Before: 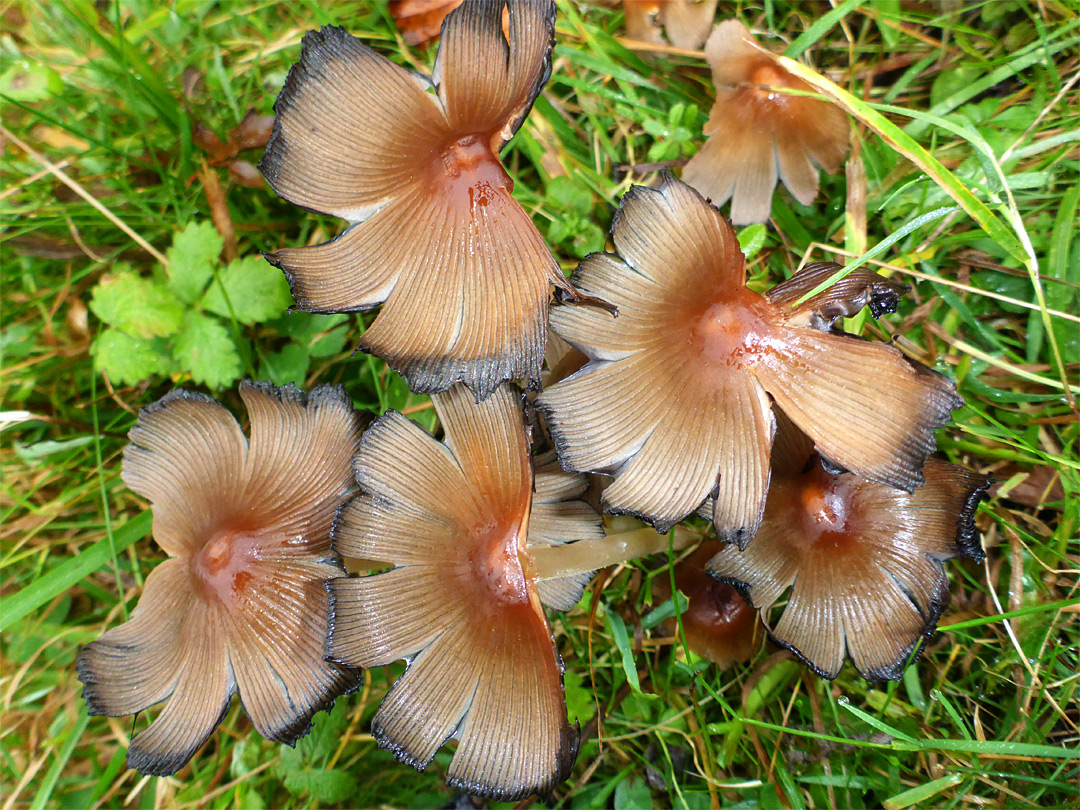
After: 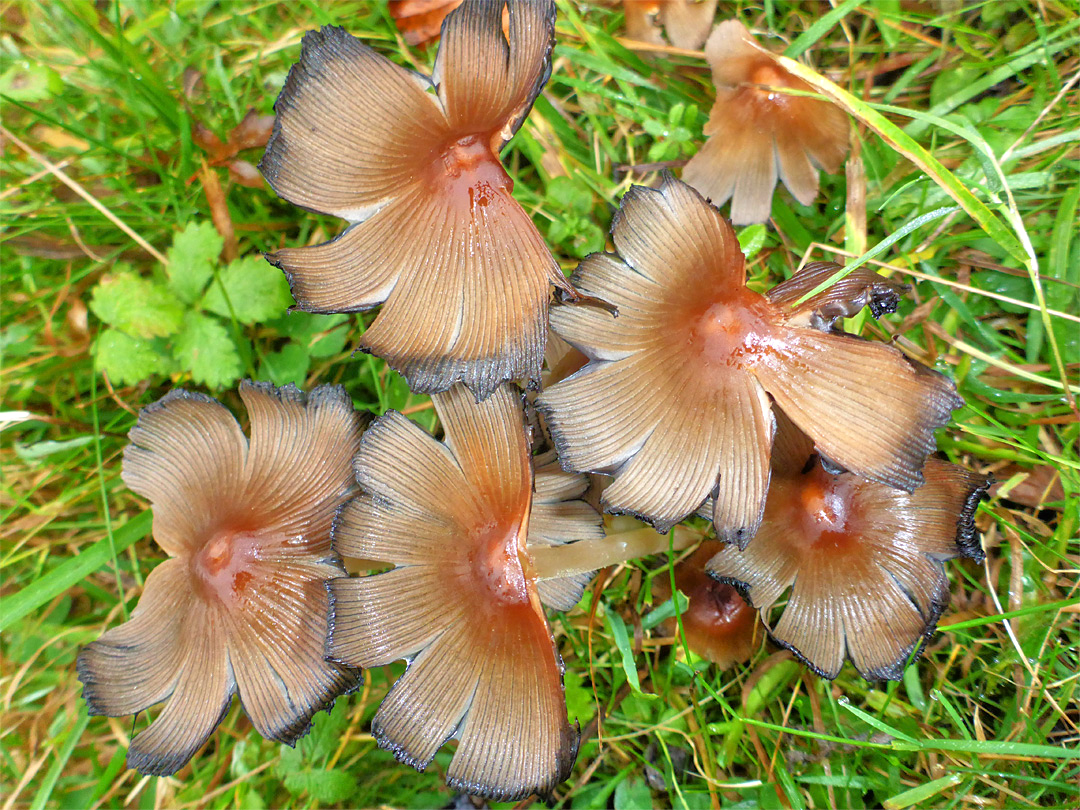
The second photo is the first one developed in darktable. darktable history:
tone equalizer: -7 EV 0.147 EV, -6 EV 0.603 EV, -5 EV 1.19 EV, -4 EV 1.35 EV, -3 EV 1.14 EV, -2 EV 0.6 EV, -1 EV 0.154 EV
